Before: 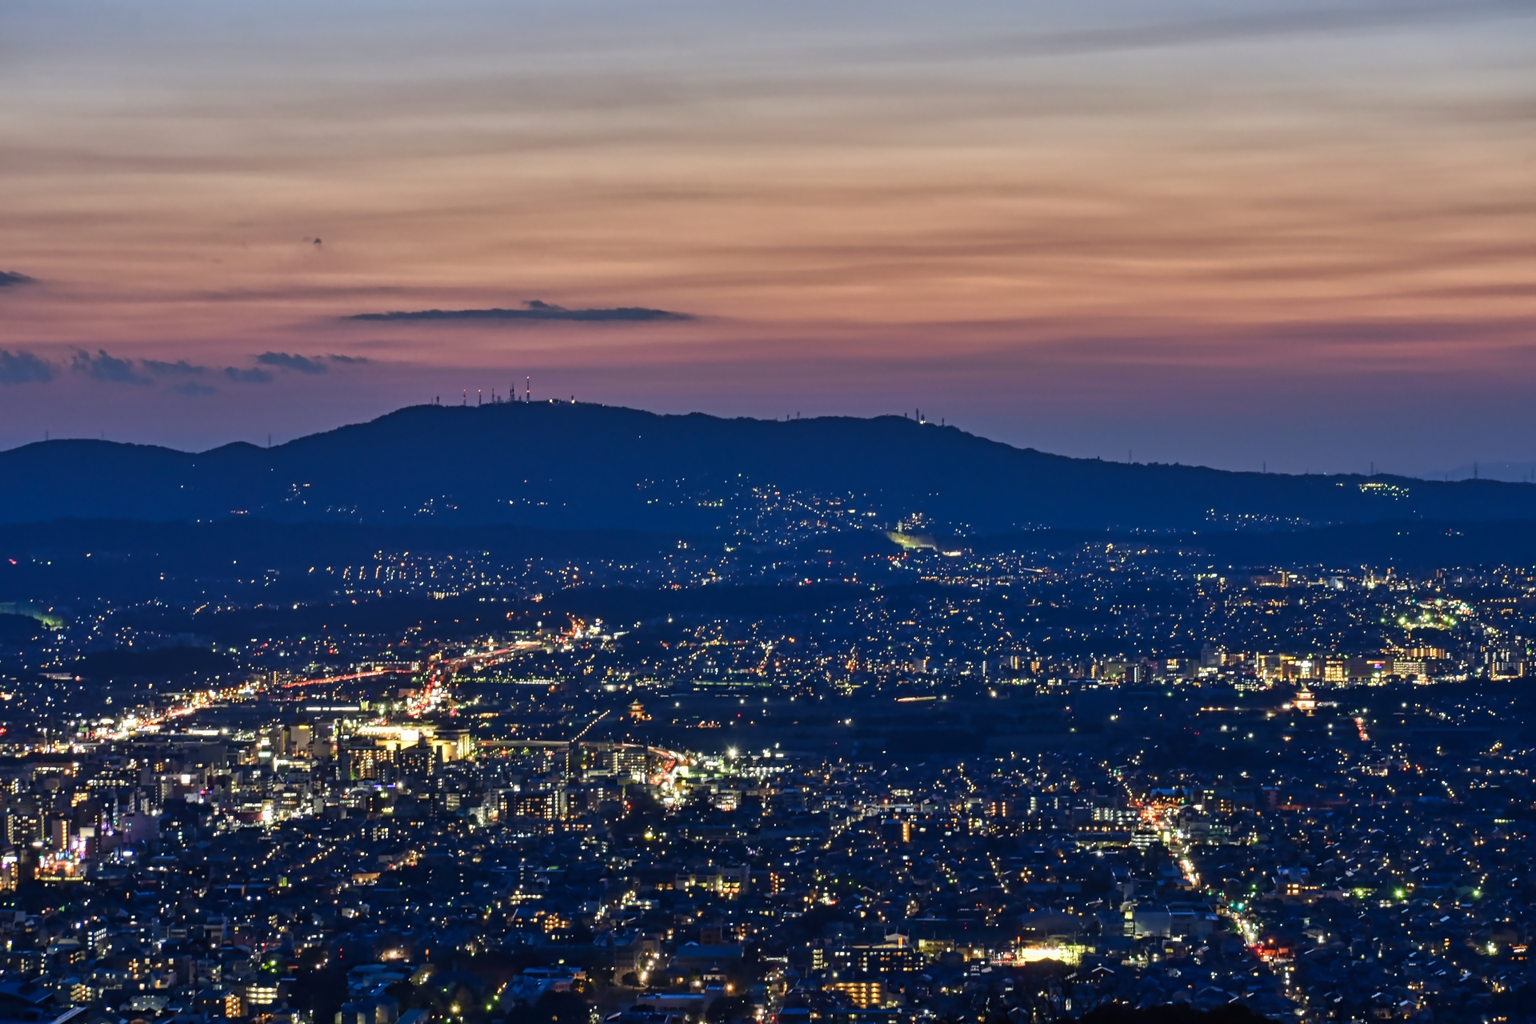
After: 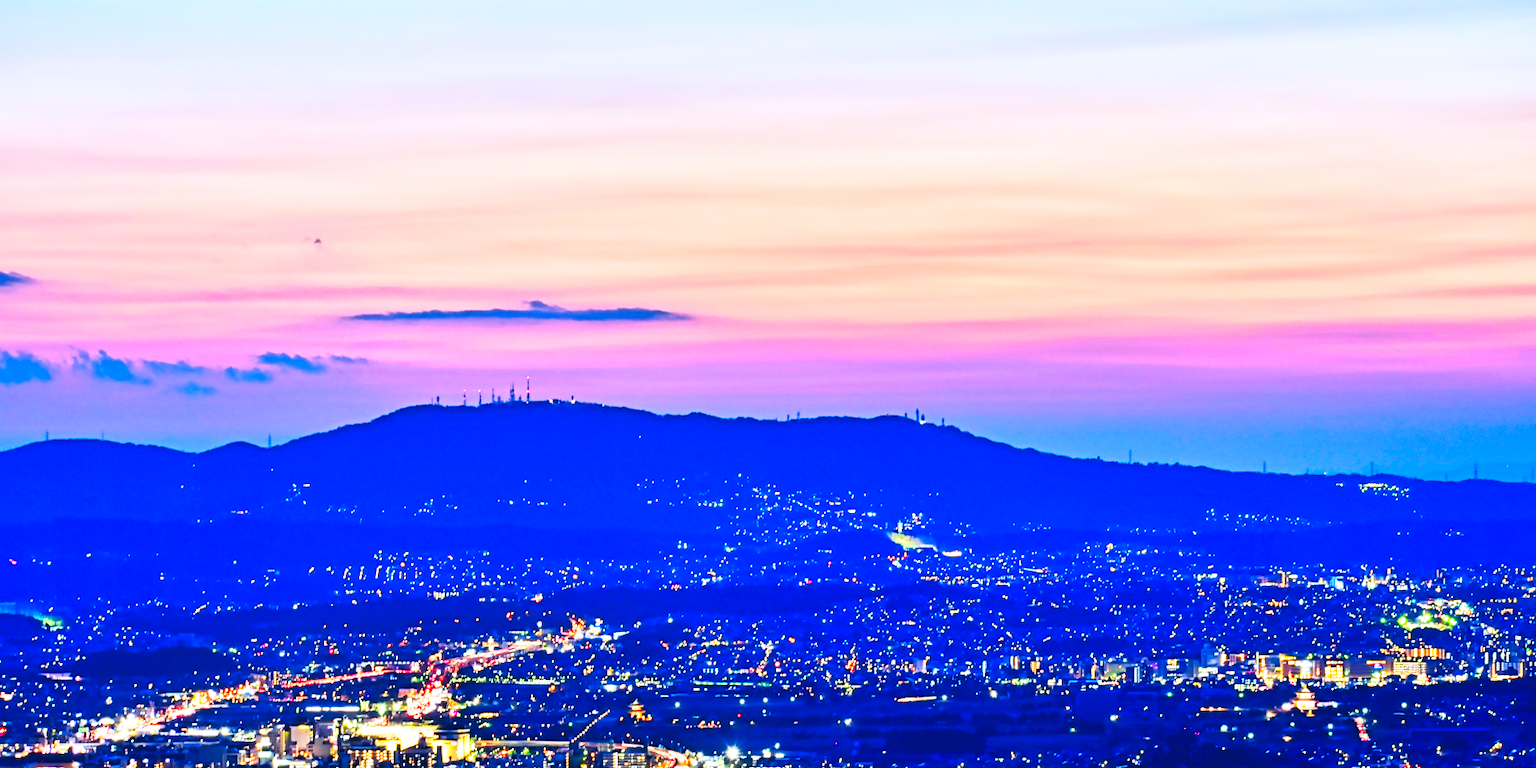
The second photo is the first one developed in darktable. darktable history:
crop: bottom 24.967%
contrast brightness saturation: contrast 0.2, brightness 0.2, saturation 0.8
base curve: curves: ch0 [(0, 0) (0.007, 0.004) (0.027, 0.03) (0.046, 0.07) (0.207, 0.54) (0.442, 0.872) (0.673, 0.972) (1, 1)], preserve colors none
white balance: red 0.967, blue 1.119, emerald 0.756
